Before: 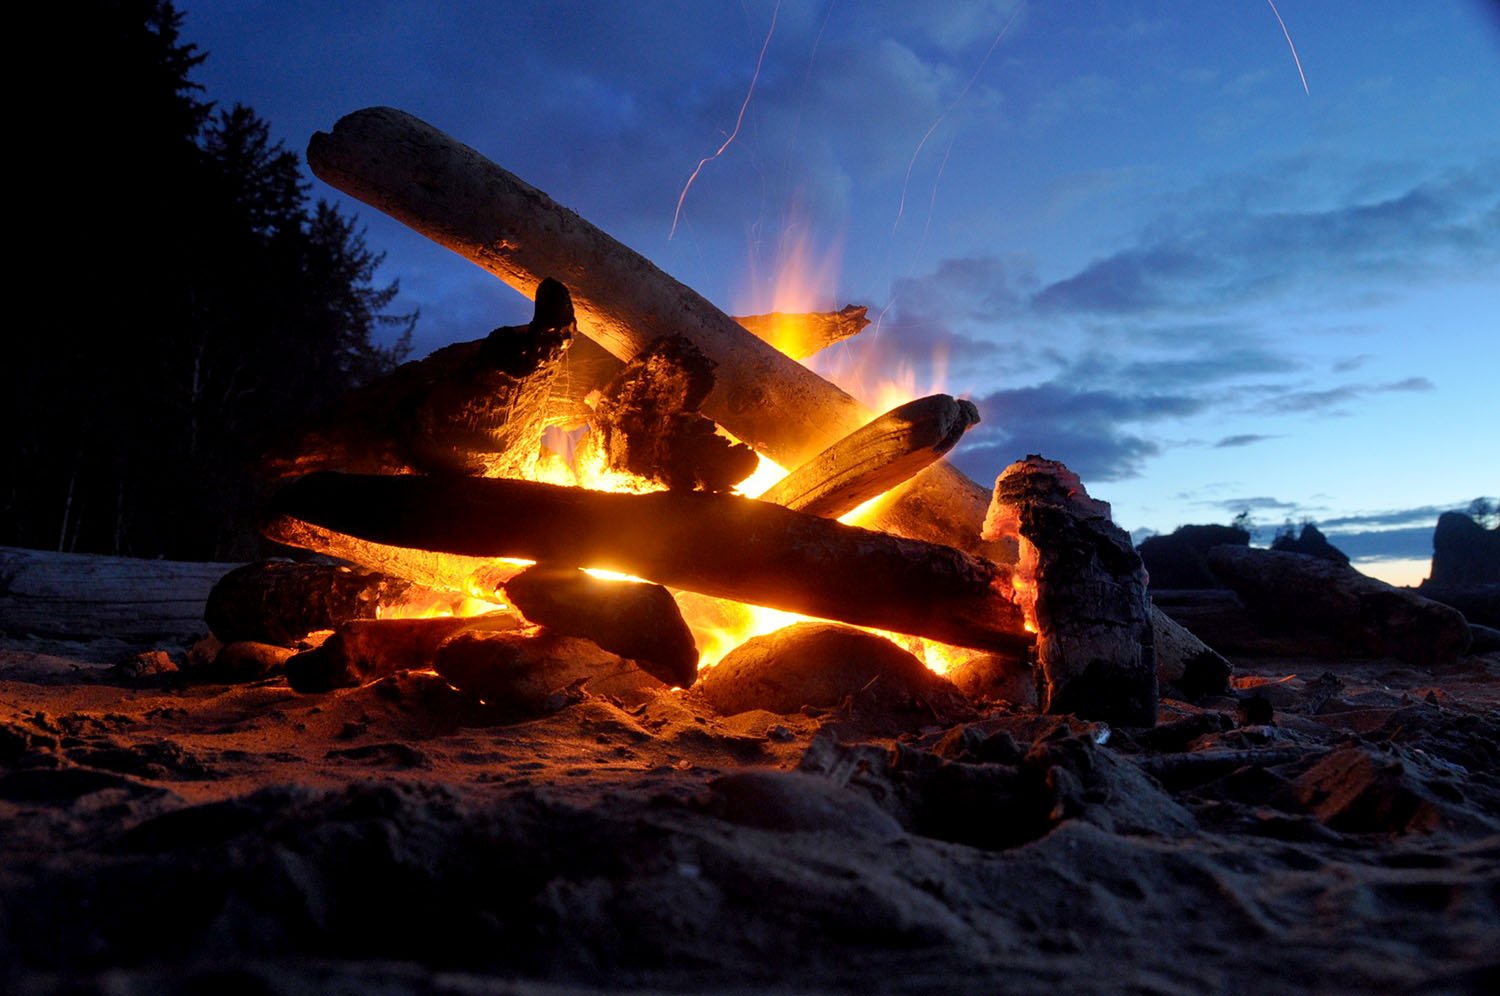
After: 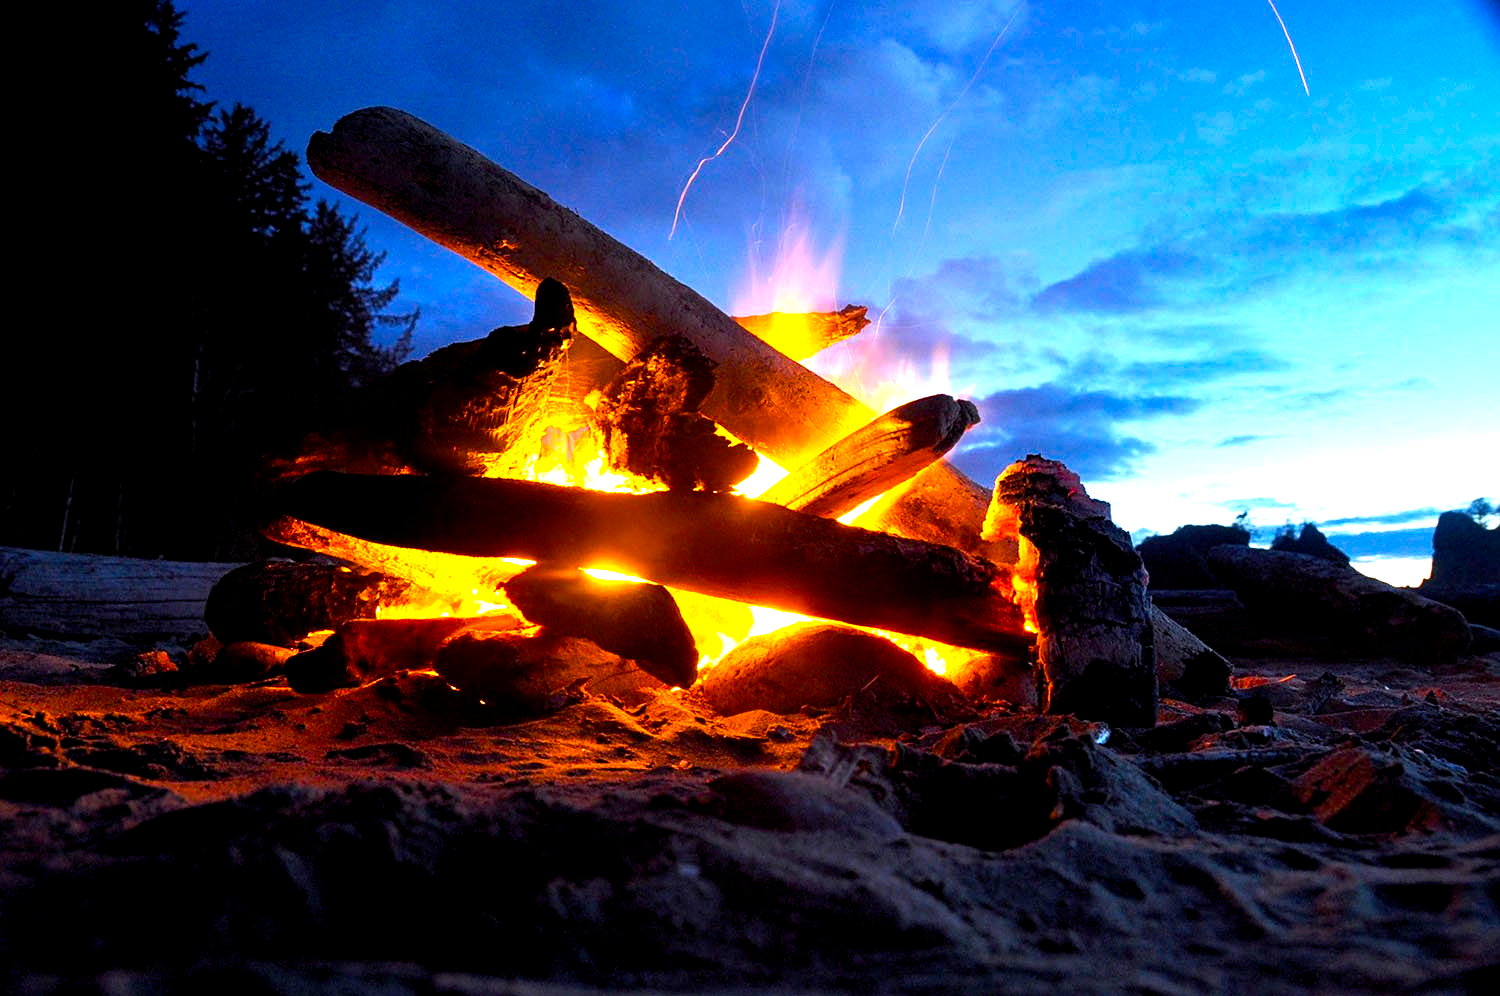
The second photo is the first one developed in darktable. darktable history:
color balance rgb: highlights gain › chroma 0.262%, highlights gain › hue 329.81°, perceptual saturation grading › global saturation 29.912%, perceptual brilliance grading › global brilliance -17.924%, perceptual brilliance grading › highlights 29.227%, global vibrance 9.691%
sharpen: amount 0.207
contrast brightness saturation: contrast 0.043, saturation 0.067
exposure: black level correction 0.002, exposure 1 EV, compensate highlight preservation false
